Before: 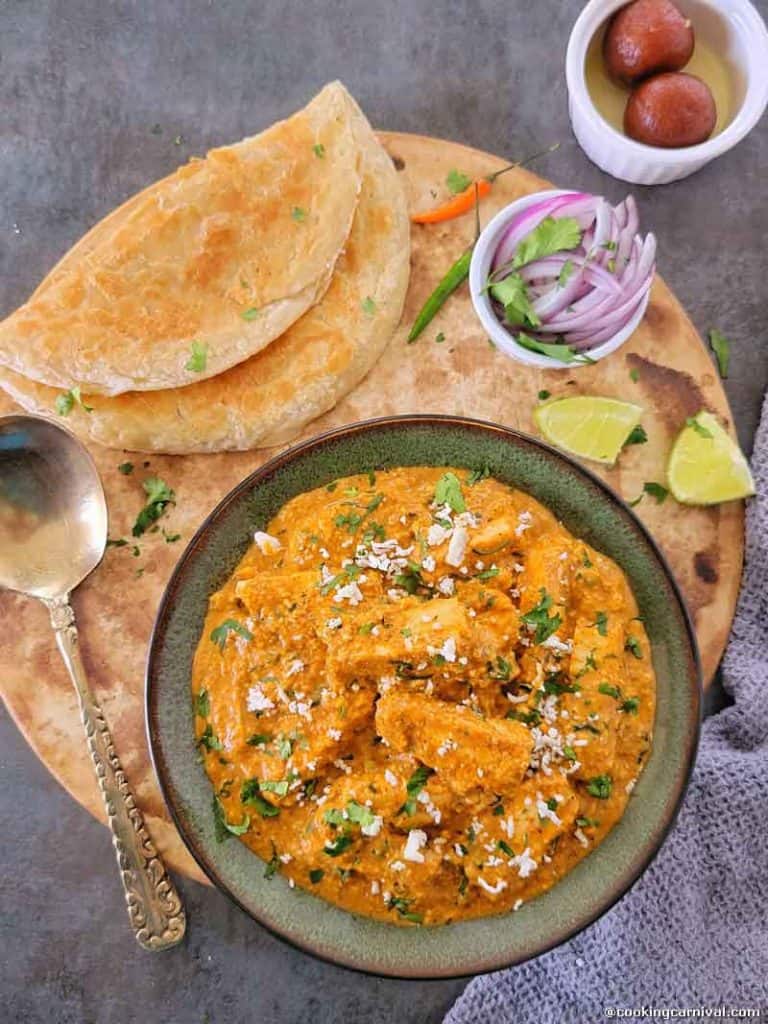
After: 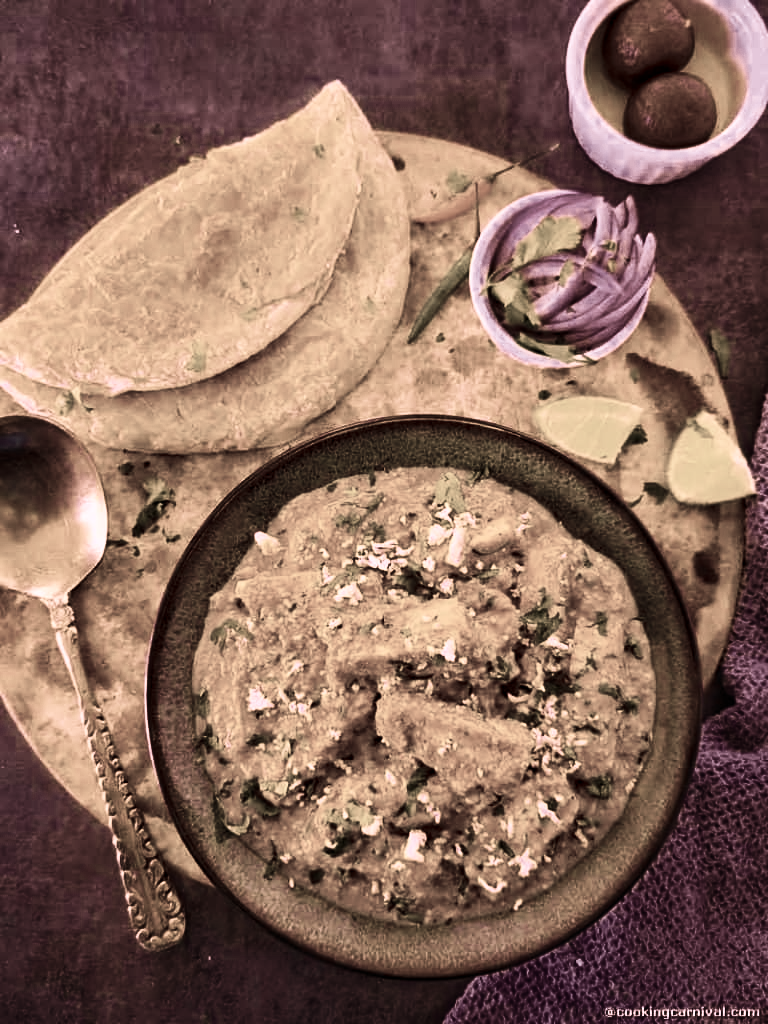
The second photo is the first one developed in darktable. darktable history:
tone curve: curves: ch0 [(0, 0) (0.003, 0.003) (0.011, 0.011) (0.025, 0.025) (0.044, 0.044) (0.069, 0.068) (0.1, 0.098) (0.136, 0.134) (0.177, 0.174) (0.224, 0.221) (0.277, 0.273) (0.335, 0.33) (0.399, 0.393) (0.468, 0.461) (0.543, 0.541) (0.623, 0.621) (0.709, 0.708) (0.801, 0.8) (0.898, 0.897) (1, 1)], preserve colors none
color look up table: target L [98.56, 94.91, 95.02, 87.73, 89.53, 86.39, 83.78, 77.12, 64.96, 56.52, 59.42, 35.65, 35.43, 16.83, 5.889, 200, 68.64, 76.22, 76.74, 72.21, 75.2, 40.49, 33.13, 32.88, 31.43, 11.98, 8.425, 4.443, 80.94, 82.22, 22.33, 55.52, 46.88, 30.17, 18.29, 13.45, 12.36, 18.04, 9.539, 0.707, 0.335, 86.13, 74.12, 79.8, 47.22, 21.82, 46.16, 11.27, 14.25], target a [1.084, 0.553, -0.791, -2.3, 5.57, -2.966, 7.78, 2.485, -1.591, 5.174, 4.025, -1.154, -0.242, -1.647, 3.454, 0, 21.01, 15.5, 10.22, 15.91, 9.984, 14.84, 16.04, 19.36, 6.511, 11.49, 8.355, 9.981, 19.71, 17.05, 16.74, 24.75, 22.01, 19.99, 16.15, 15.24, 14.71, 16.01, 13.9, 2.044, 0.272, -7.443, 10.26, 4.508, 10.52, 16.27, -1.404, 11.7, 4.641], target b [3.023, 23.92, 28.61, 7.267, 10.64, 24.17, 22.4, 22.9, 13.14, 13.1, 18.31, 12.95, 13.29, 9.365, 4.344, 0, 14.14, 22.07, 22.62, 19.1, 22.06, 14.8, 9.32, 10.36, 12.92, 7.28, 4.002, 3.991, -3.323, 6.056, -10.23, -6.983, 0.638, -6.635, 3.686, -7.304, -4.614, -5.869, -6.789, -0.939, 0.097, -3.124, -5.129, -0.56, -4.558, -6.26, 1.956, -7.123, -3.403], num patches 49
